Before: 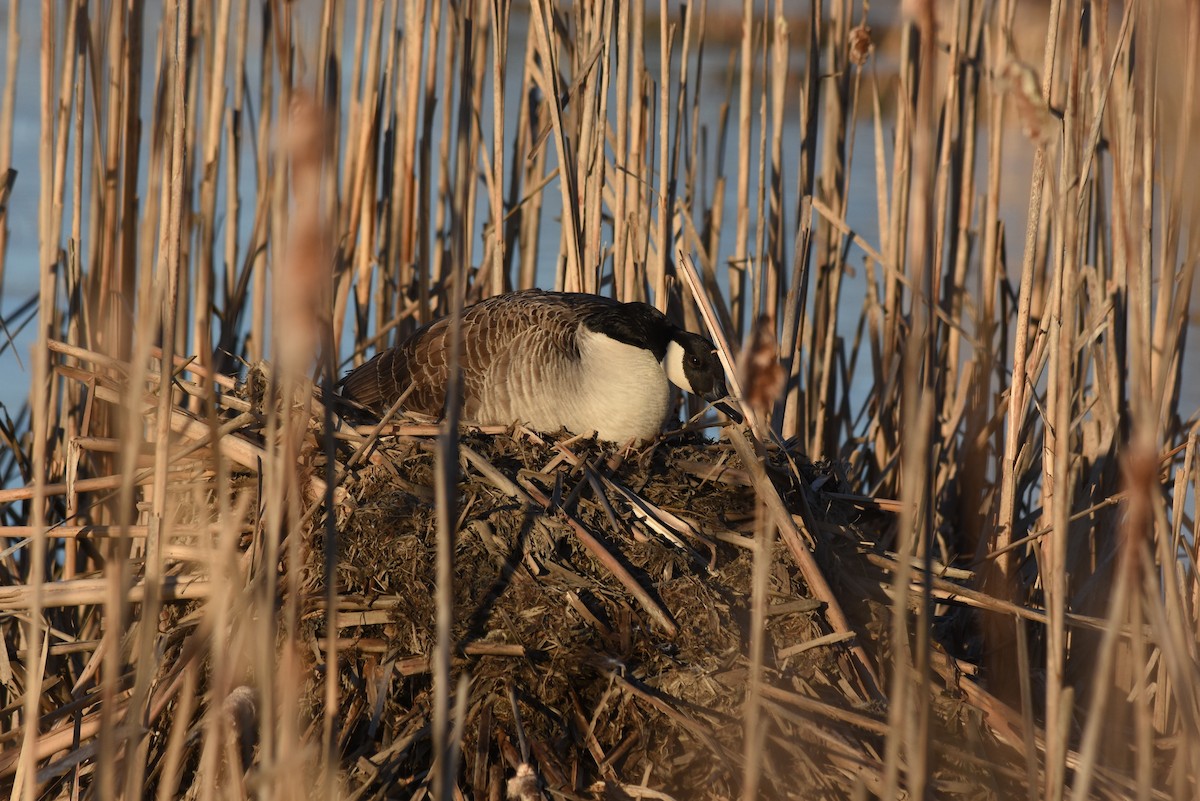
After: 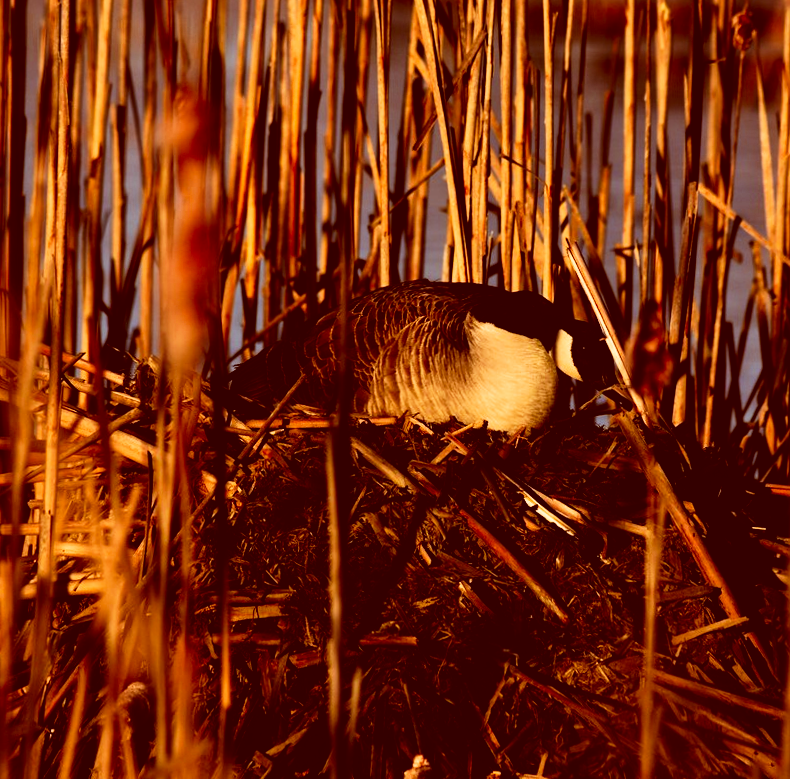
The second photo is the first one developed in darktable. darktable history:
color correction: highlights a* 9.03, highlights b* 8.71, shadows a* 40, shadows b* 40, saturation 0.8
filmic rgb: black relative exposure -12 EV, white relative exposure 2.8 EV, threshold 3 EV, target black luminance 0%, hardness 8.06, latitude 70.41%, contrast 1.14, highlights saturation mix 10%, shadows ↔ highlights balance -0.388%, color science v4 (2020), iterations of high-quality reconstruction 10, contrast in shadows soft, contrast in highlights soft, enable highlight reconstruction true
tone curve: curves: ch0 [(0, 0) (0.003, 0.007) (0.011, 0.009) (0.025, 0.01) (0.044, 0.012) (0.069, 0.013) (0.1, 0.014) (0.136, 0.021) (0.177, 0.038) (0.224, 0.06) (0.277, 0.099) (0.335, 0.16) (0.399, 0.227) (0.468, 0.329) (0.543, 0.45) (0.623, 0.594) (0.709, 0.756) (0.801, 0.868) (0.898, 0.971) (1, 1)], preserve colors none
rotate and perspective: rotation -1°, crop left 0.011, crop right 0.989, crop top 0.025, crop bottom 0.975
crop and rotate: left 8.786%, right 24.548%
